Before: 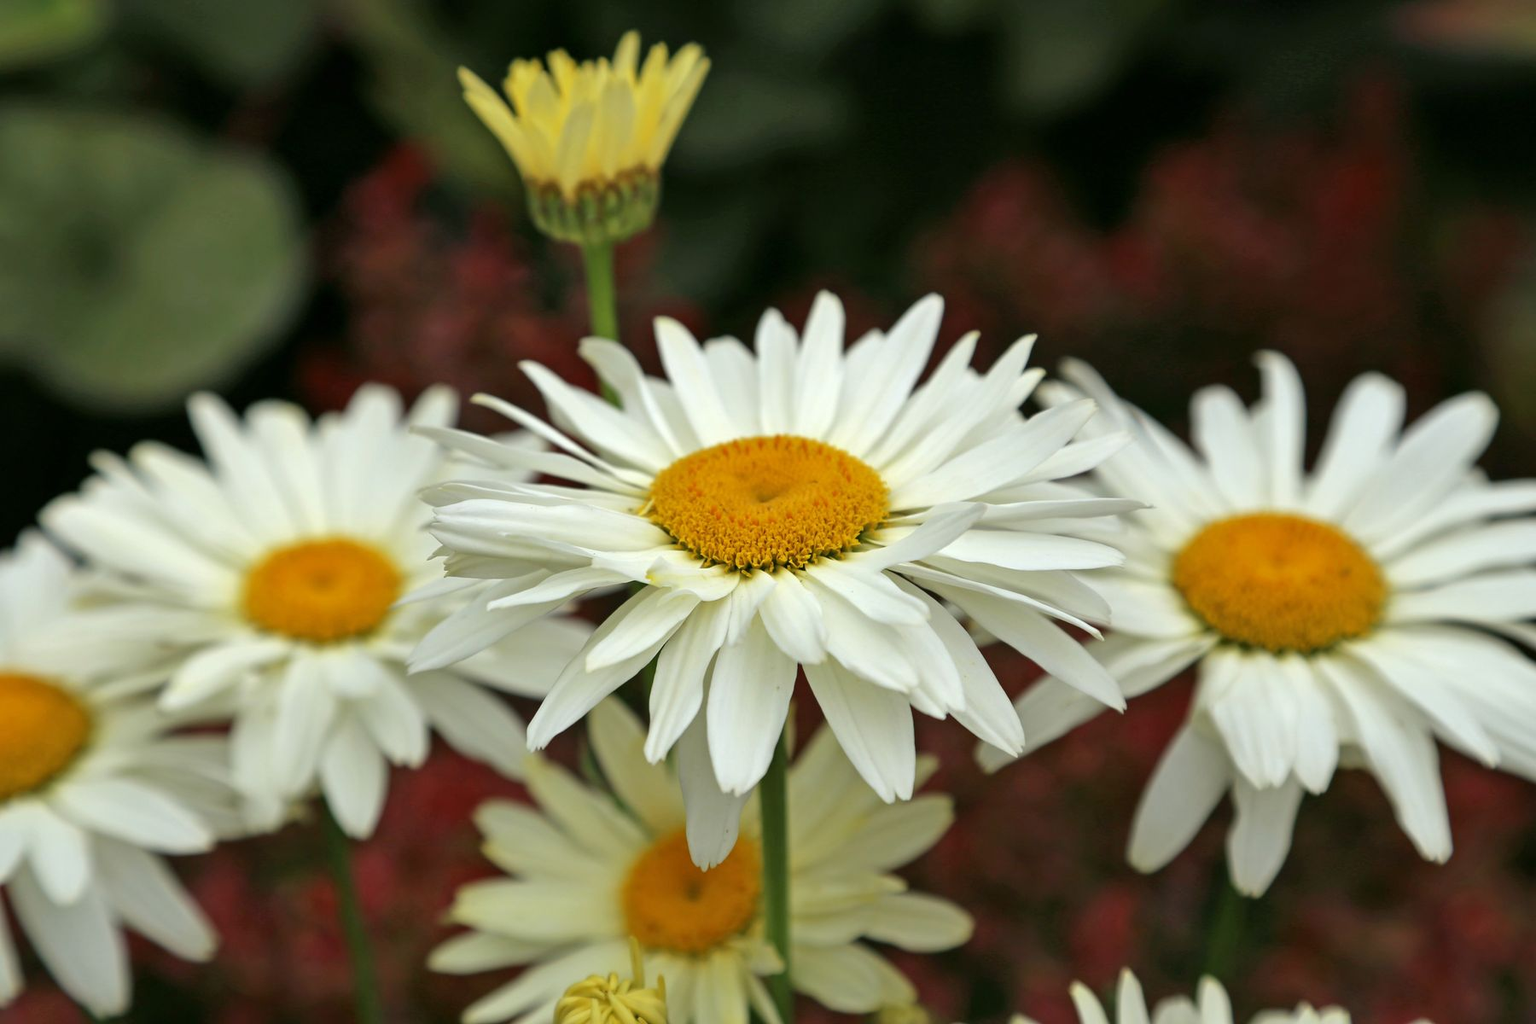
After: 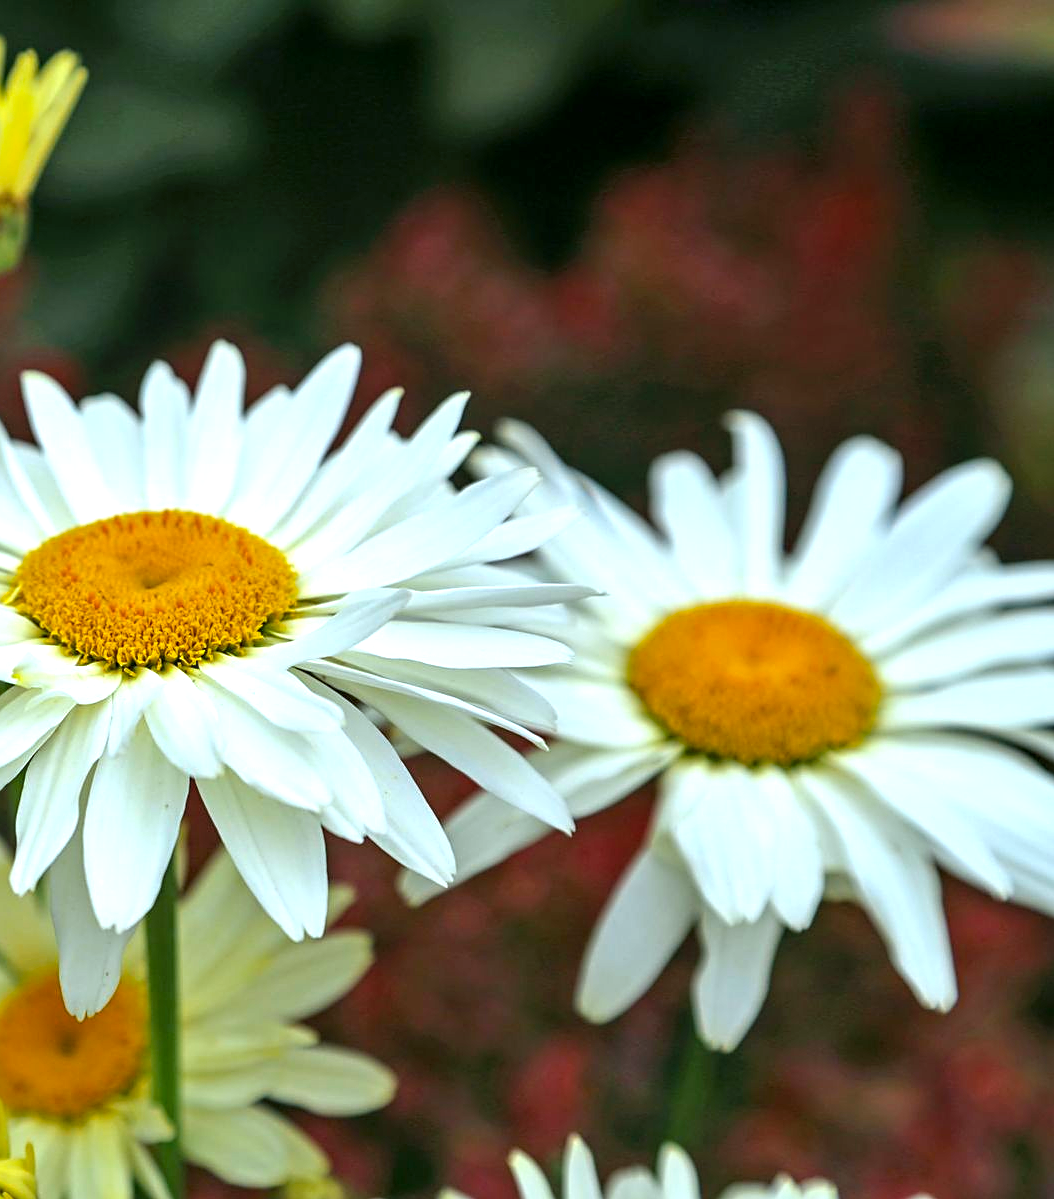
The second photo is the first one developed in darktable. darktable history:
exposure: exposure 0.6 EV, compensate highlight preservation false
sharpen: on, module defaults
crop: left 41.402%
local contrast: on, module defaults
tone equalizer: on, module defaults
color calibration: x 0.37, y 0.377, temperature 4289.93 K
color balance rgb: perceptual saturation grading › global saturation 20%, global vibrance 20%
